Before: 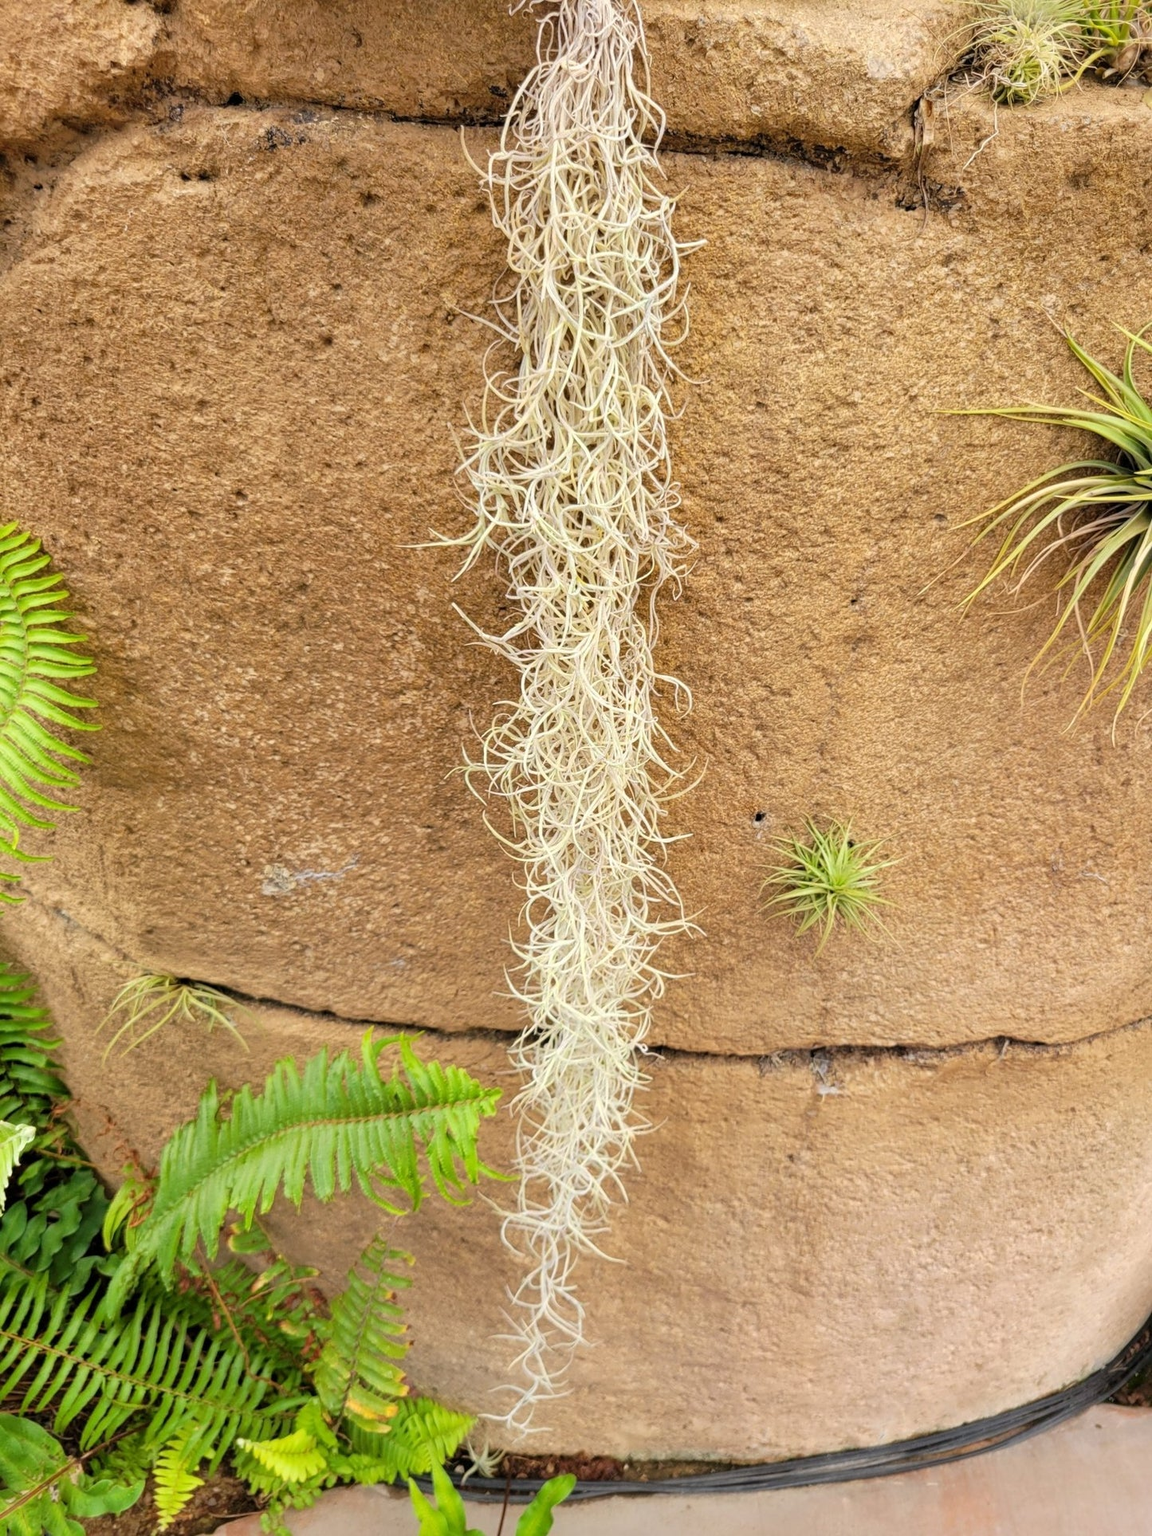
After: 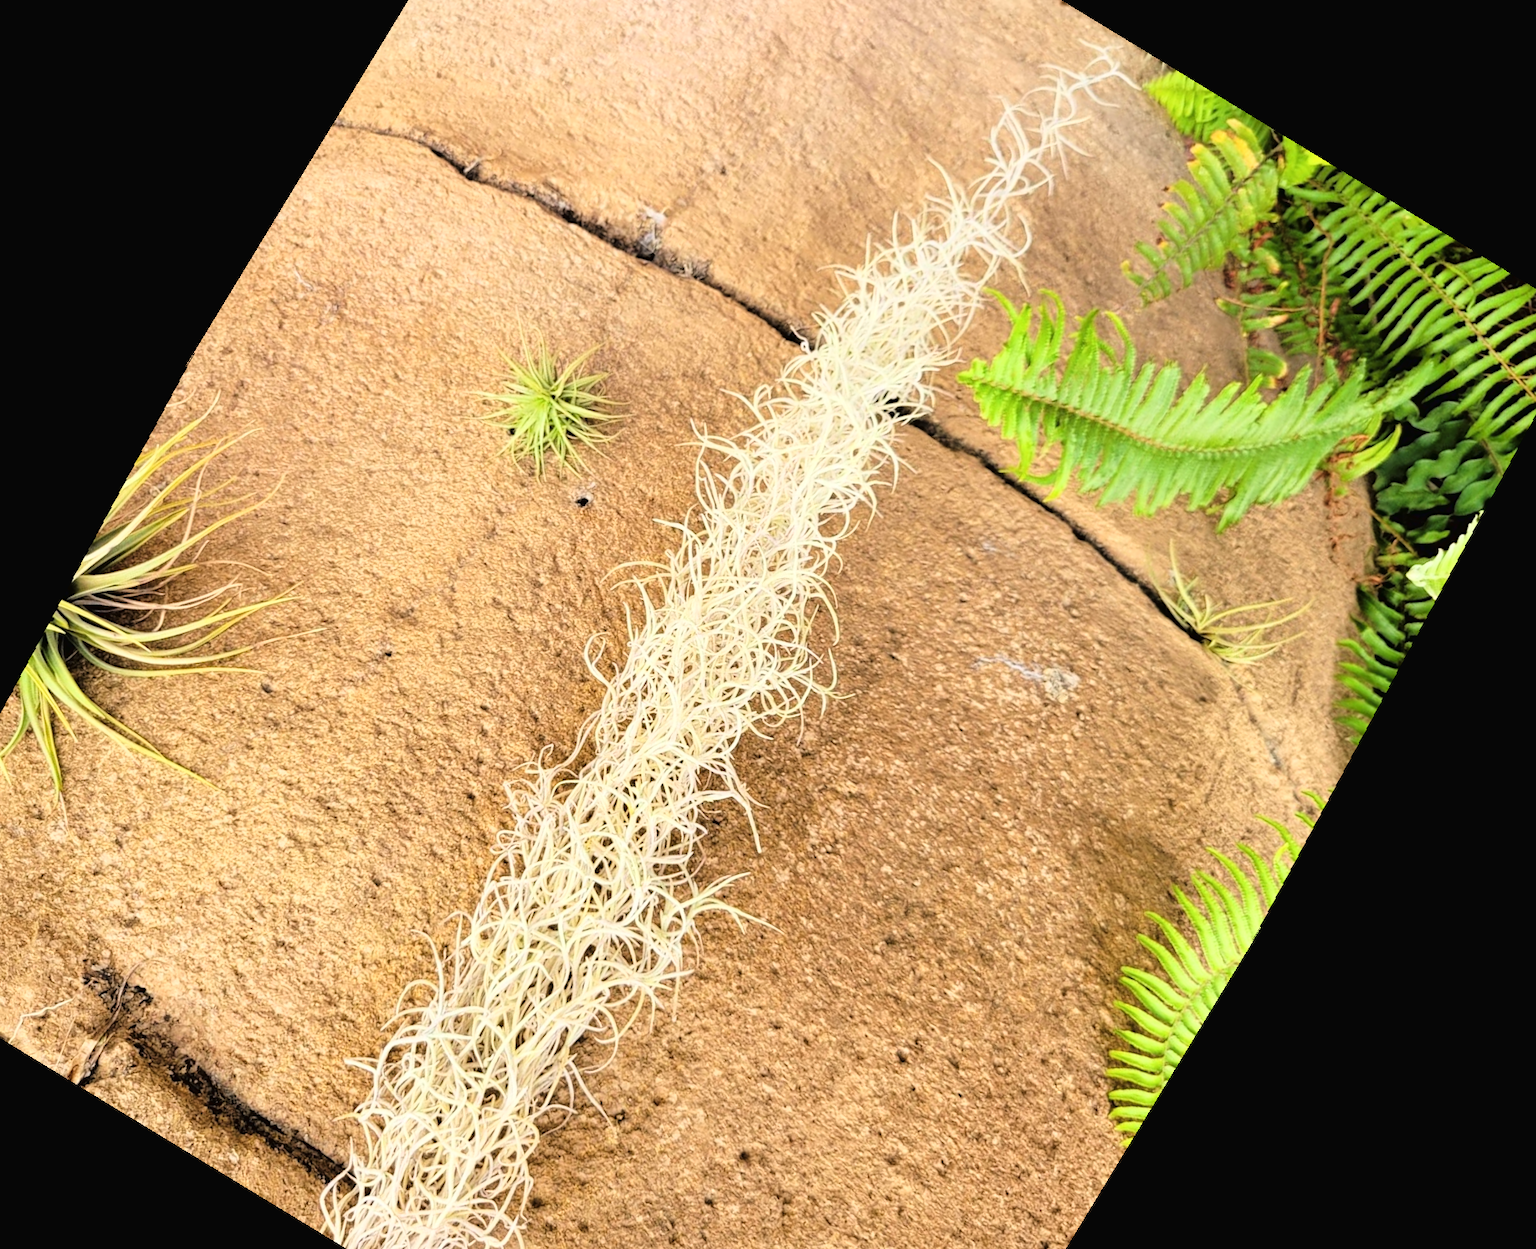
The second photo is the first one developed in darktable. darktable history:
crop and rotate: angle 148.68°, left 9.111%, top 15.603%, right 4.588%, bottom 17.041%
contrast brightness saturation: saturation -0.05
rotate and perspective: rotation -3°, crop left 0.031, crop right 0.968, crop top 0.07, crop bottom 0.93
tone curve: curves: ch0 [(0, 0.016) (0.11, 0.039) (0.259, 0.235) (0.383, 0.437) (0.499, 0.597) (0.733, 0.867) (0.843, 0.948) (1, 1)], color space Lab, linked channels, preserve colors none
